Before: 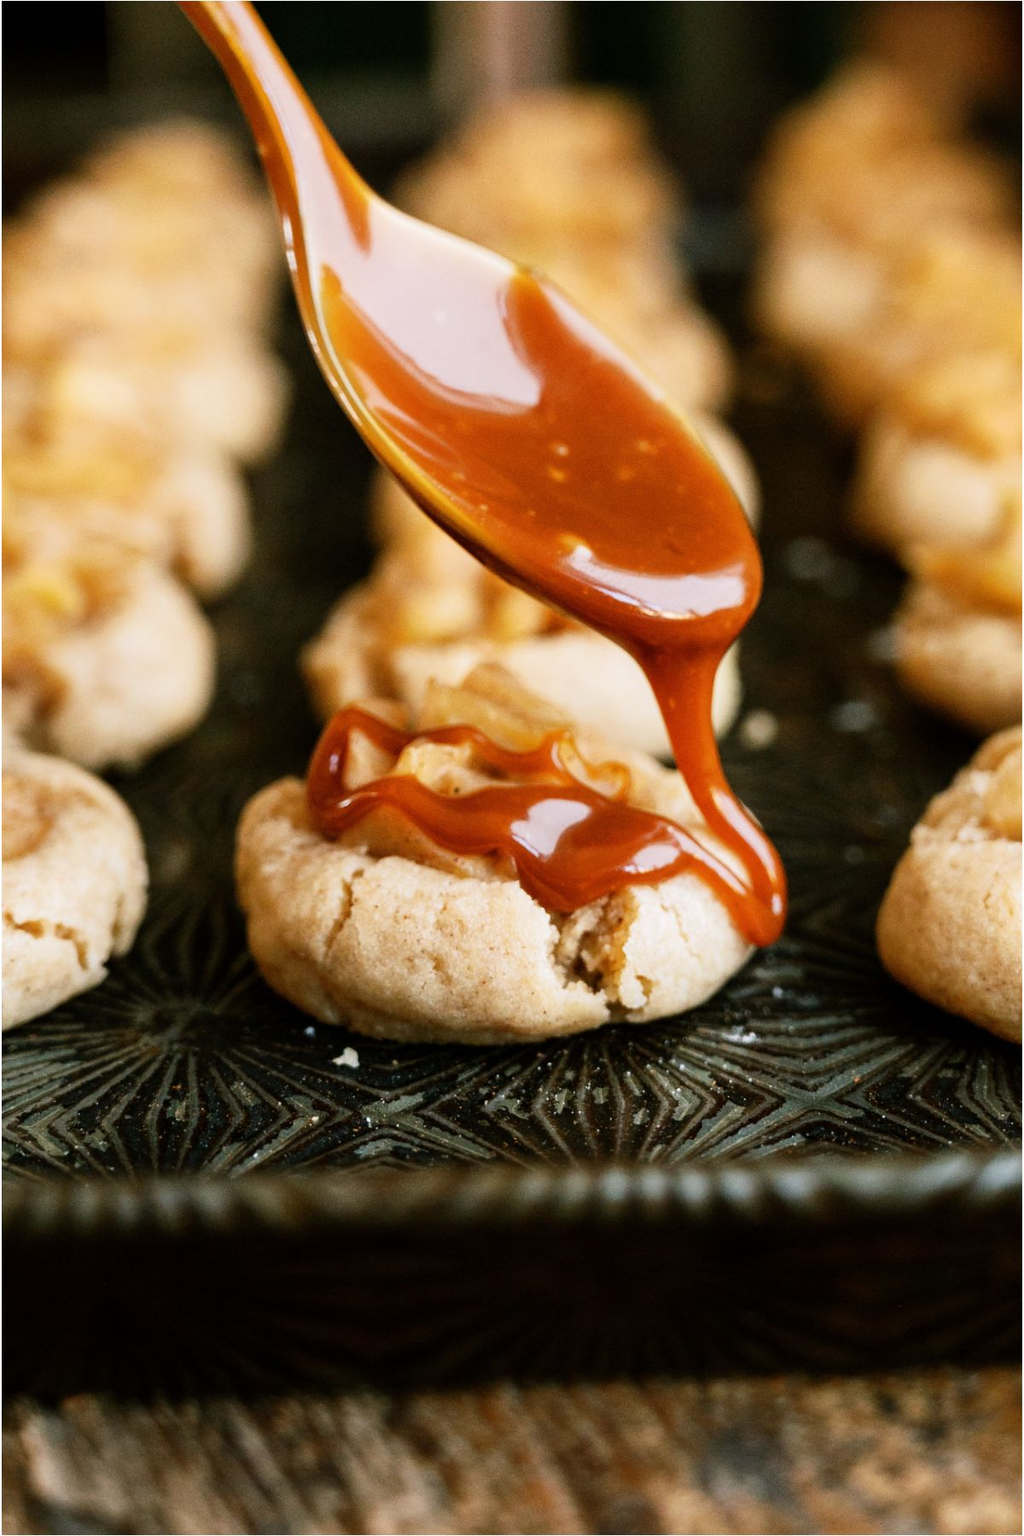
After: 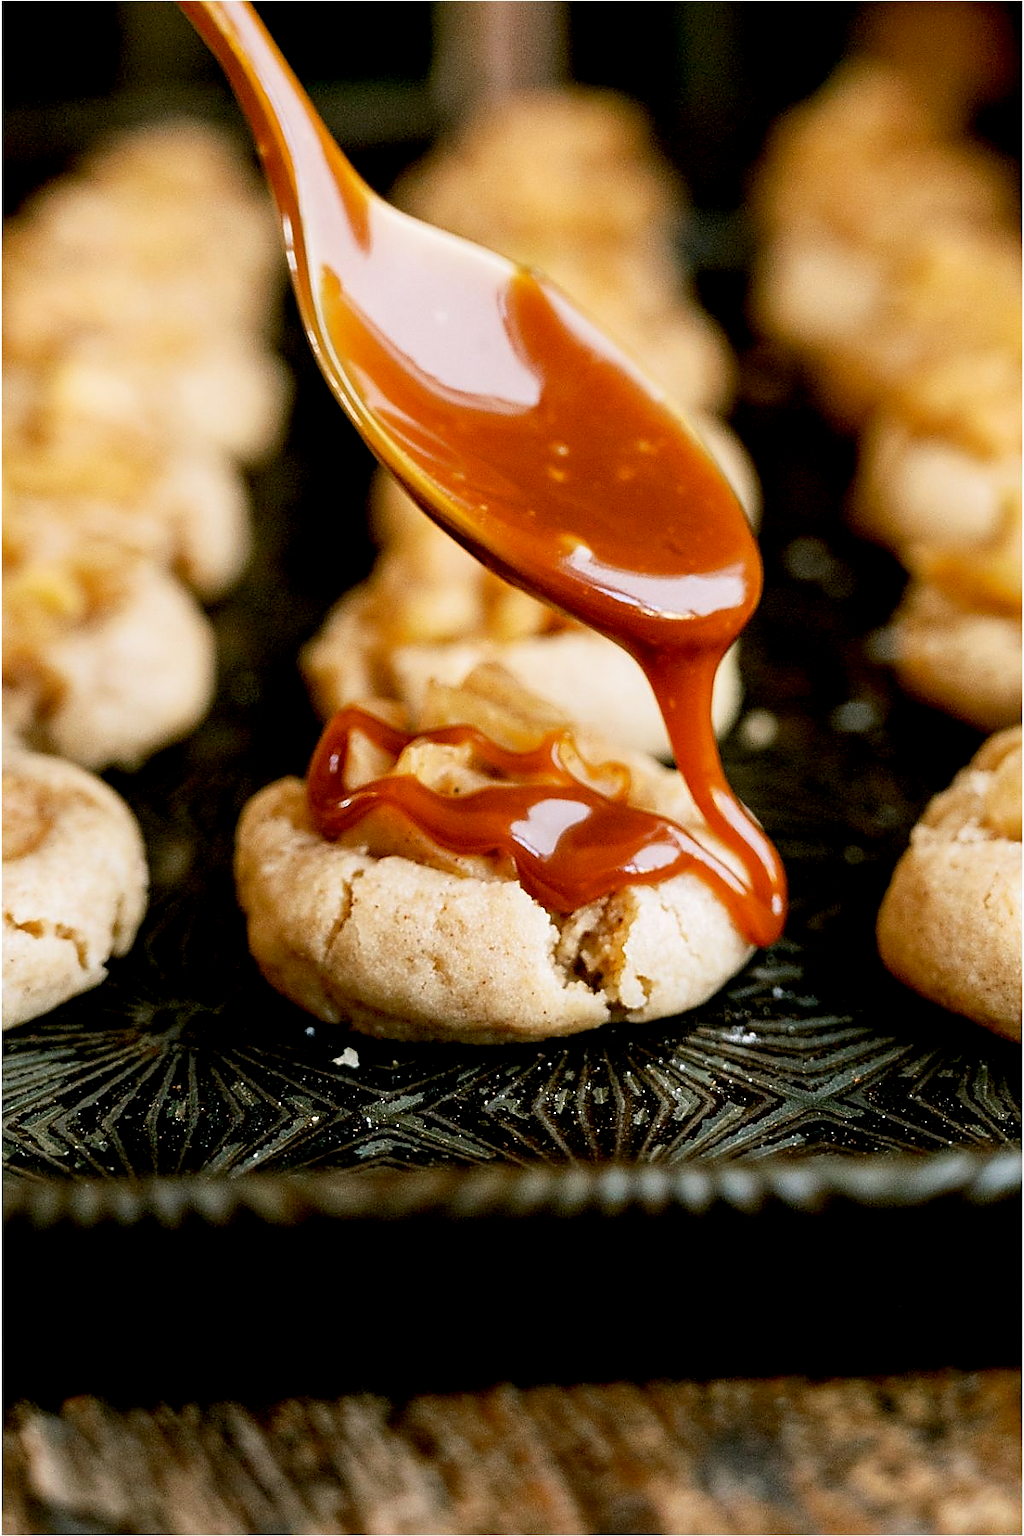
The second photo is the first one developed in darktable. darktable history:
exposure: black level correction 0.01, exposure 0.014 EV, compensate highlight preservation false
sharpen: radius 1.4, amount 1.25, threshold 0.7
